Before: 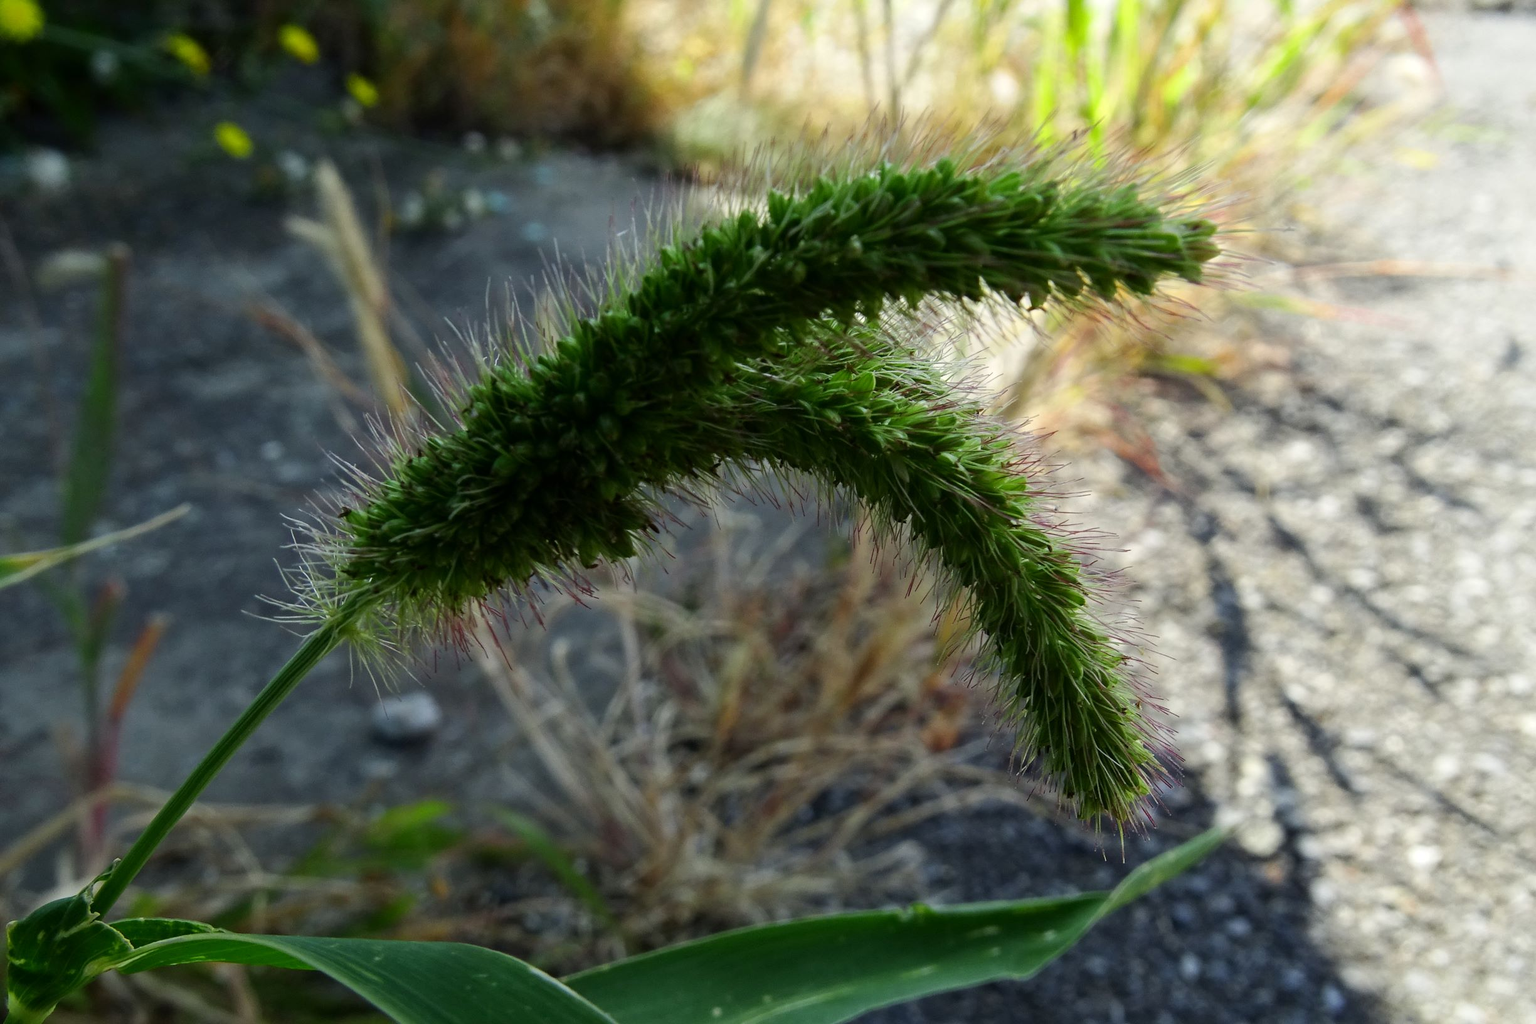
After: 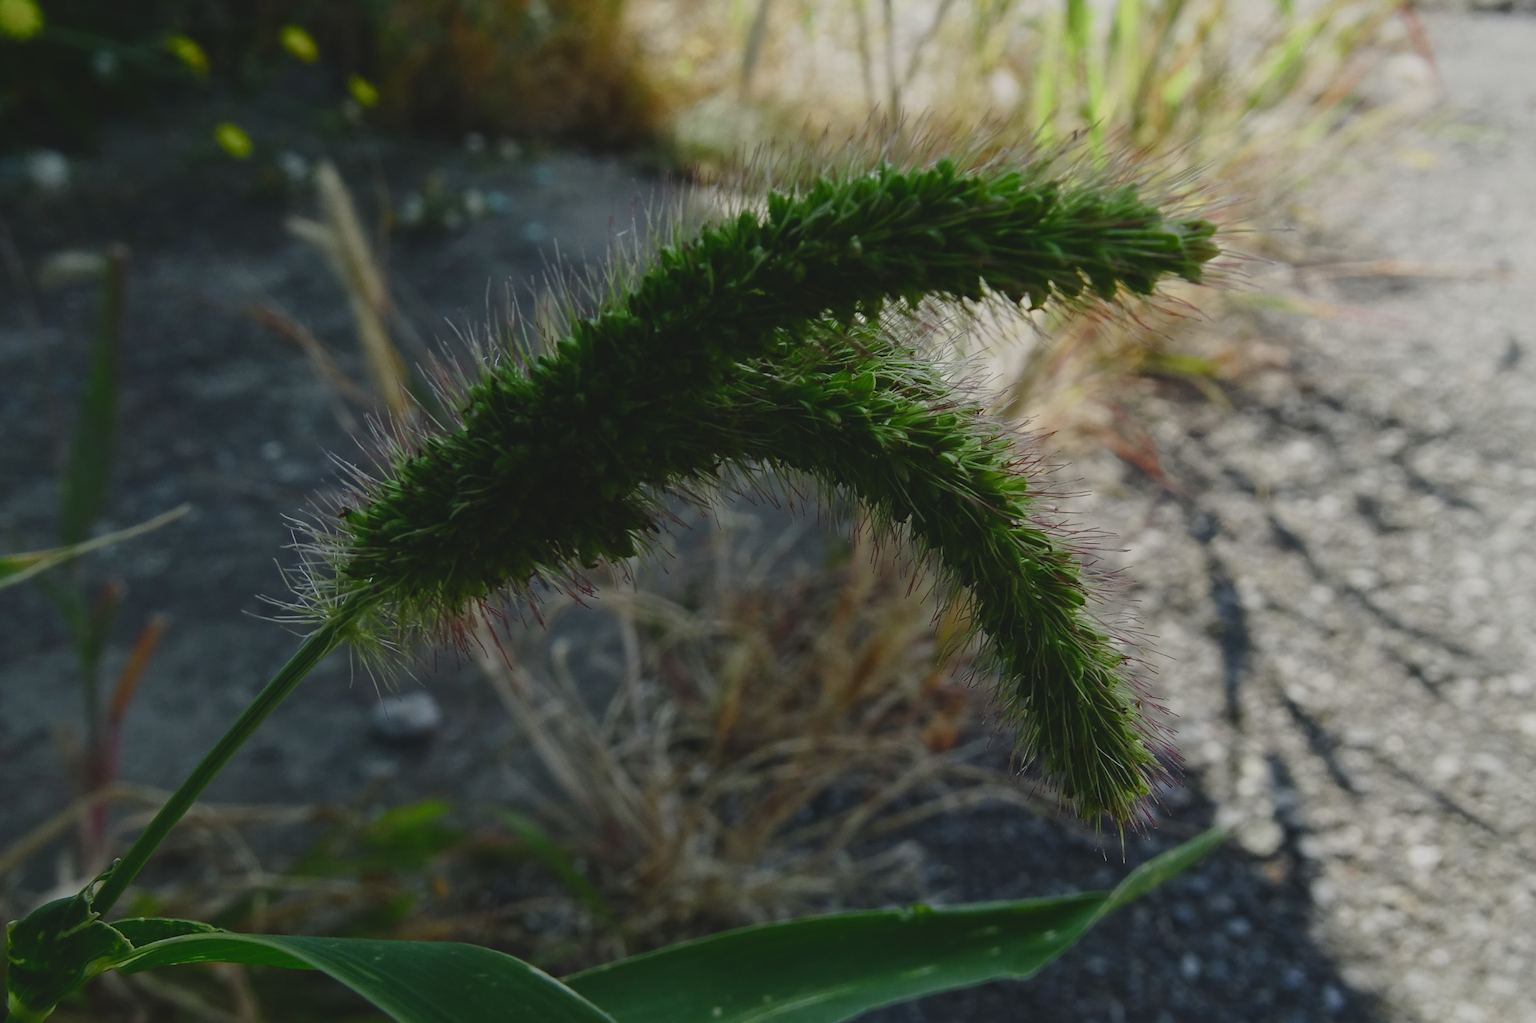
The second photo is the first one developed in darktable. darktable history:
exposure: black level correction -0.015, exposure -0.5 EV, compensate highlight preservation false
color balance rgb: shadows lift › luminance -10%, shadows lift › chroma 1%, shadows lift › hue 113°, power › luminance -15%, highlights gain › chroma 0.2%, highlights gain › hue 333°, global offset › luminance 0.5%, perceptual saturation grading › global saturation 20%, perceptual saturation grading › highlights -50%, perceptual saturation grading › shadows 25%, contrast -10%
